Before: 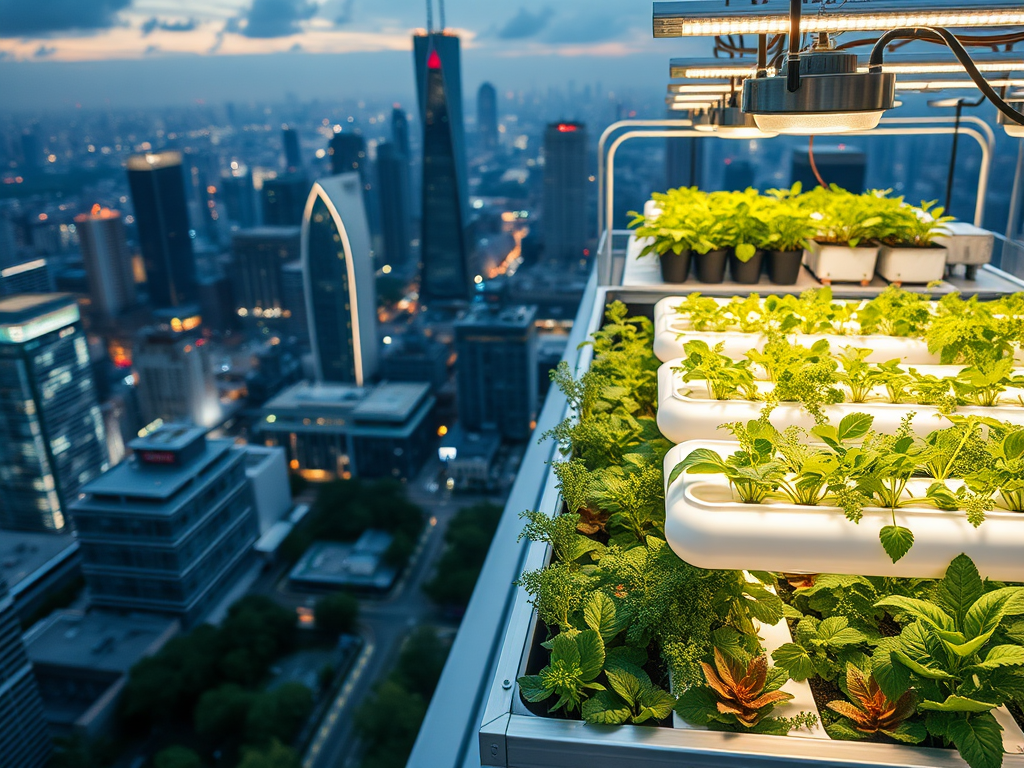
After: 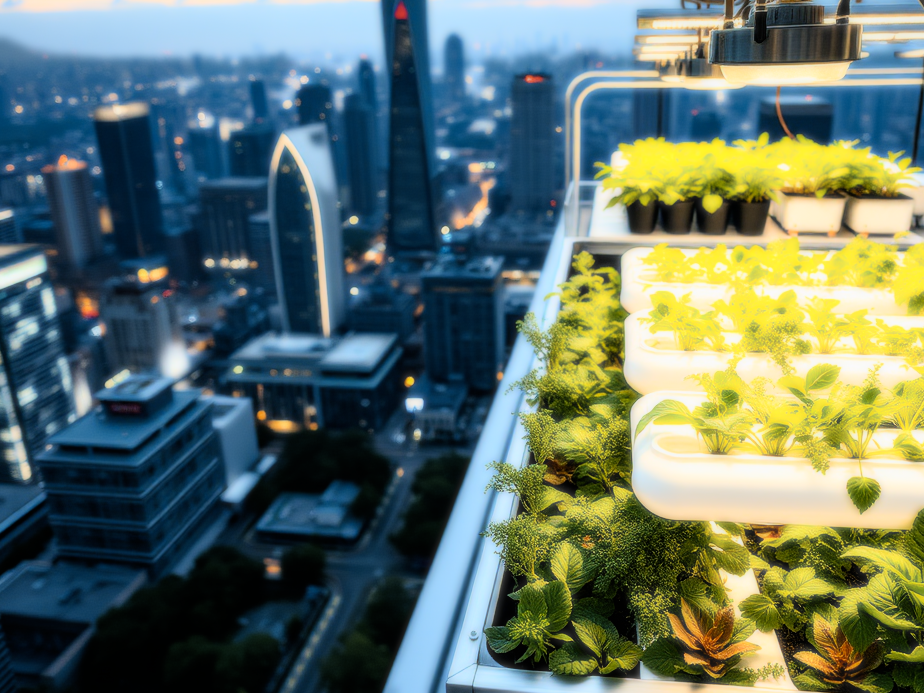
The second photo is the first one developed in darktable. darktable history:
bloom: size 0%, threshold 54.82%, strength 8.31%
filmic rgb: black relative exposure -7.65 EV, white relative exposure 4.56 EV, hardness 3.61, color science v6 (2022)
color contrast: green-magenta contrast 0.8, blue-yellow contrast 1.1, unbound 0
exposure: exposure -0.05 EV
crop: left 3.305%, top 6.436%, right 6.389%, bottom 3.258%
